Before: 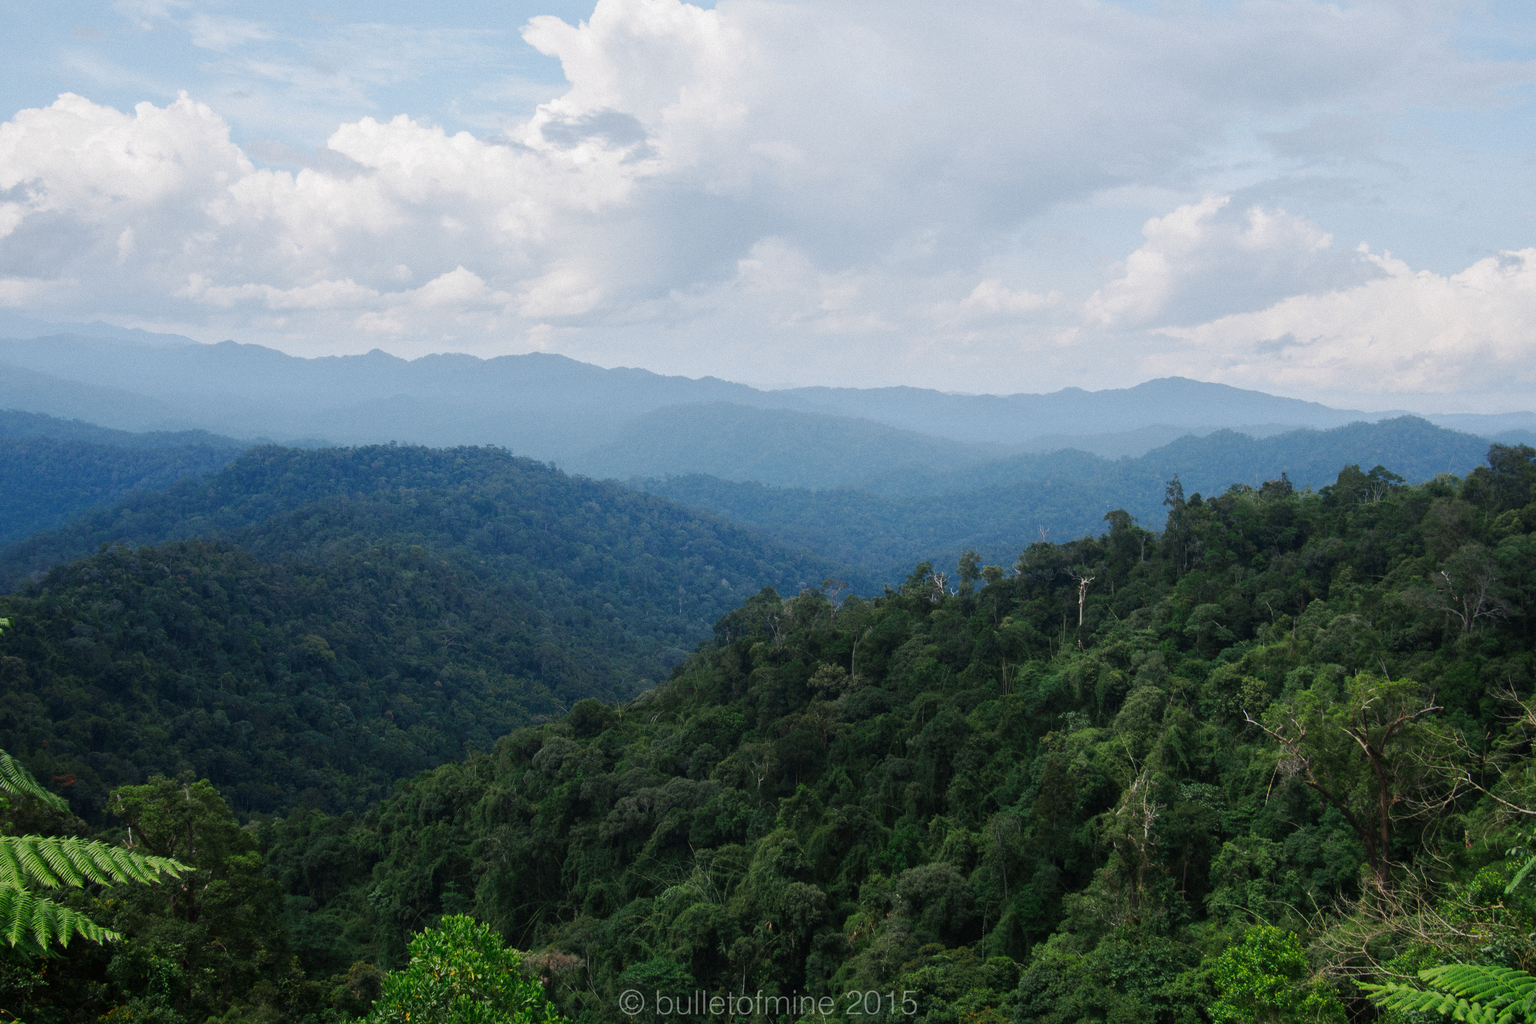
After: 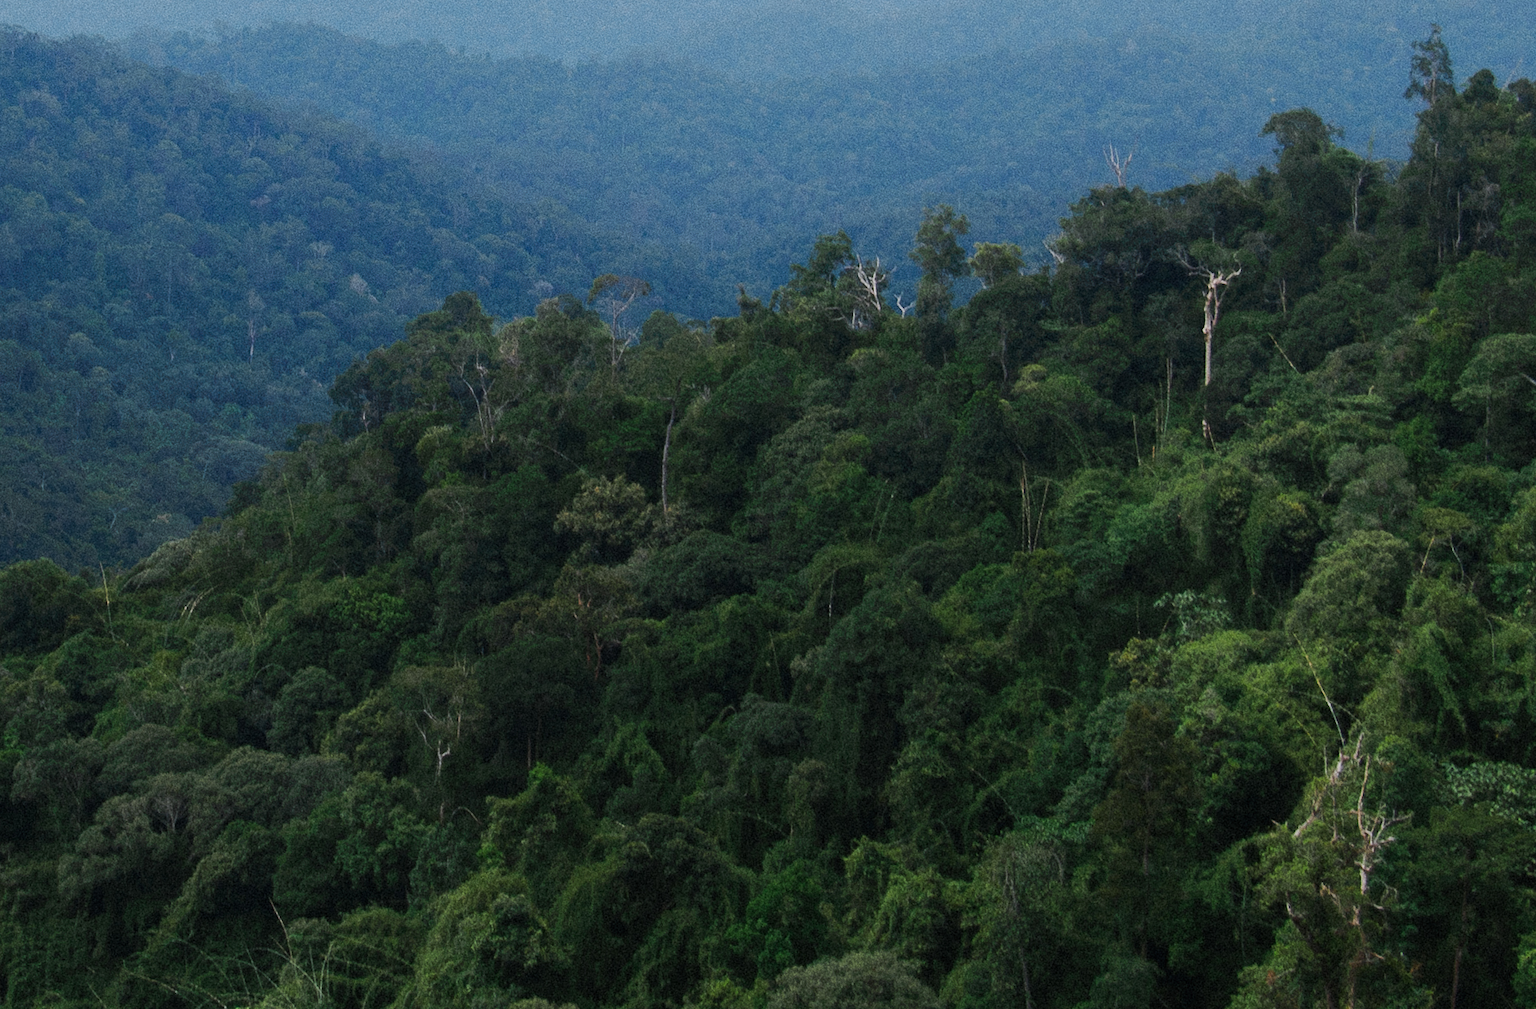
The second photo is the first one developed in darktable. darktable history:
crop: left 37.44%, top 45.322%, right 20.66%, bottom 13.342%
